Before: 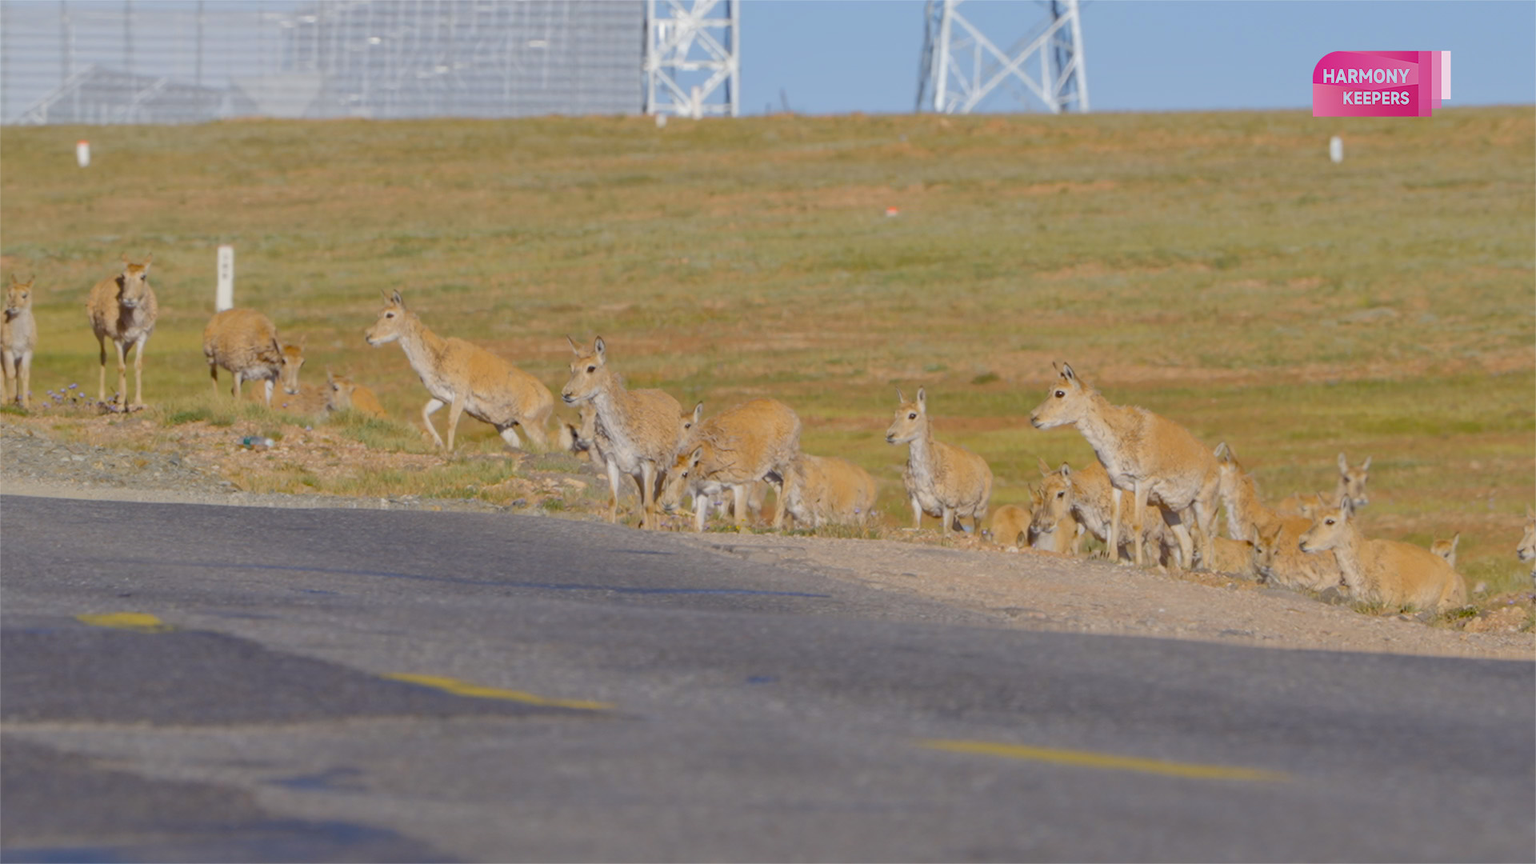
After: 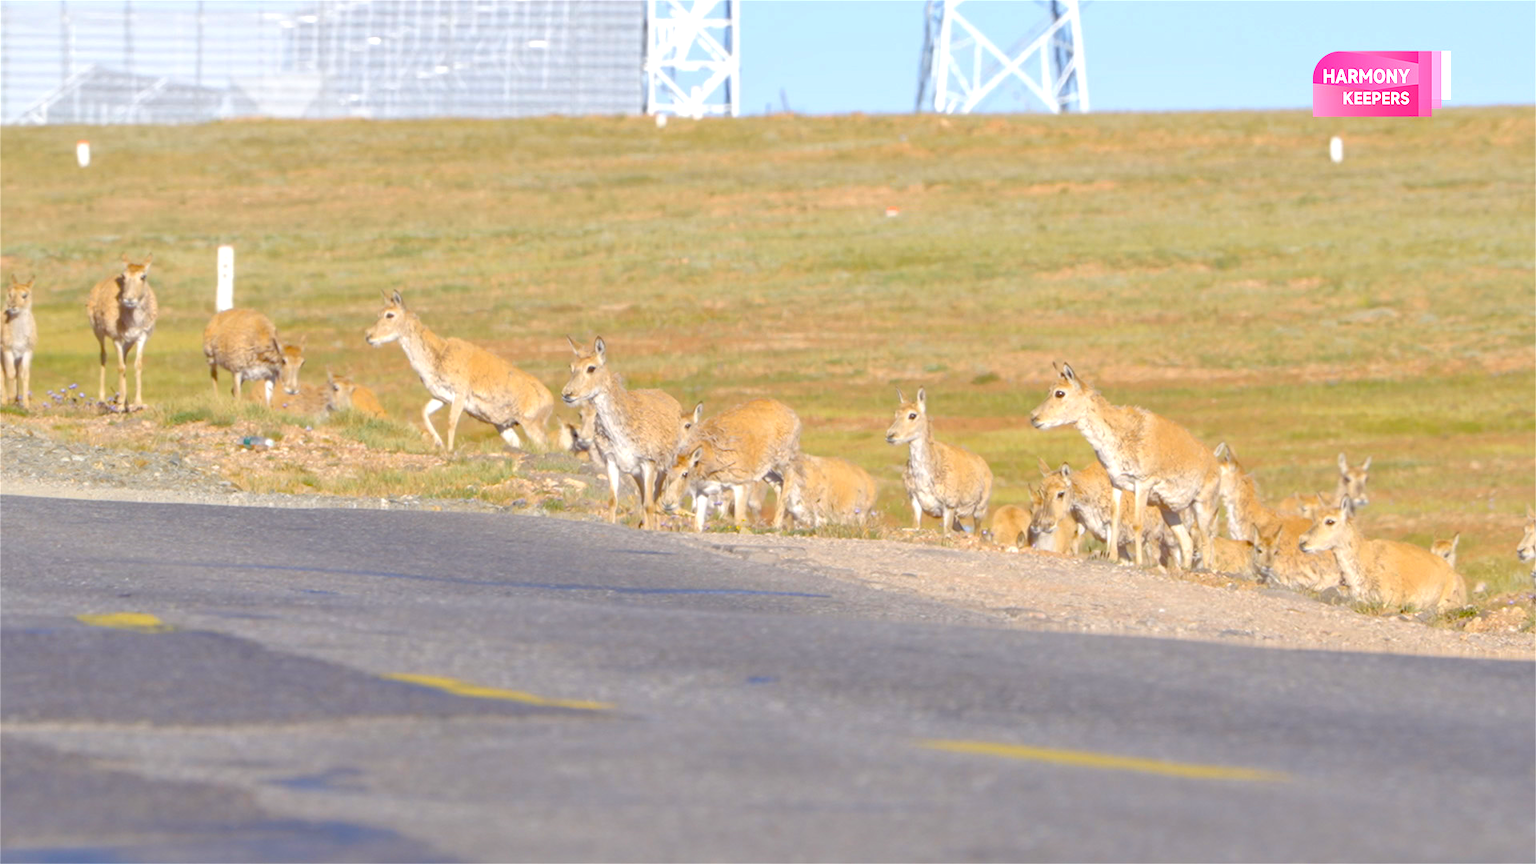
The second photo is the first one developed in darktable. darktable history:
exposure: black level correction 0, exposure 1.355 EV, compensate highlight preservation false
tone equalizer: -8 EV 0.273 EV, -7 EV 0.425 EV, -6 EV 0.379 EV, -5 EV 0.21 EV, -3 EV -0.281 EV, -2 EV -0.422 EV, -1 EV -0.4 EV, +0 EV -0.268 EV, edges refinement/feathering 500, mask exposure compensation -1.57 EV, preserve details no
